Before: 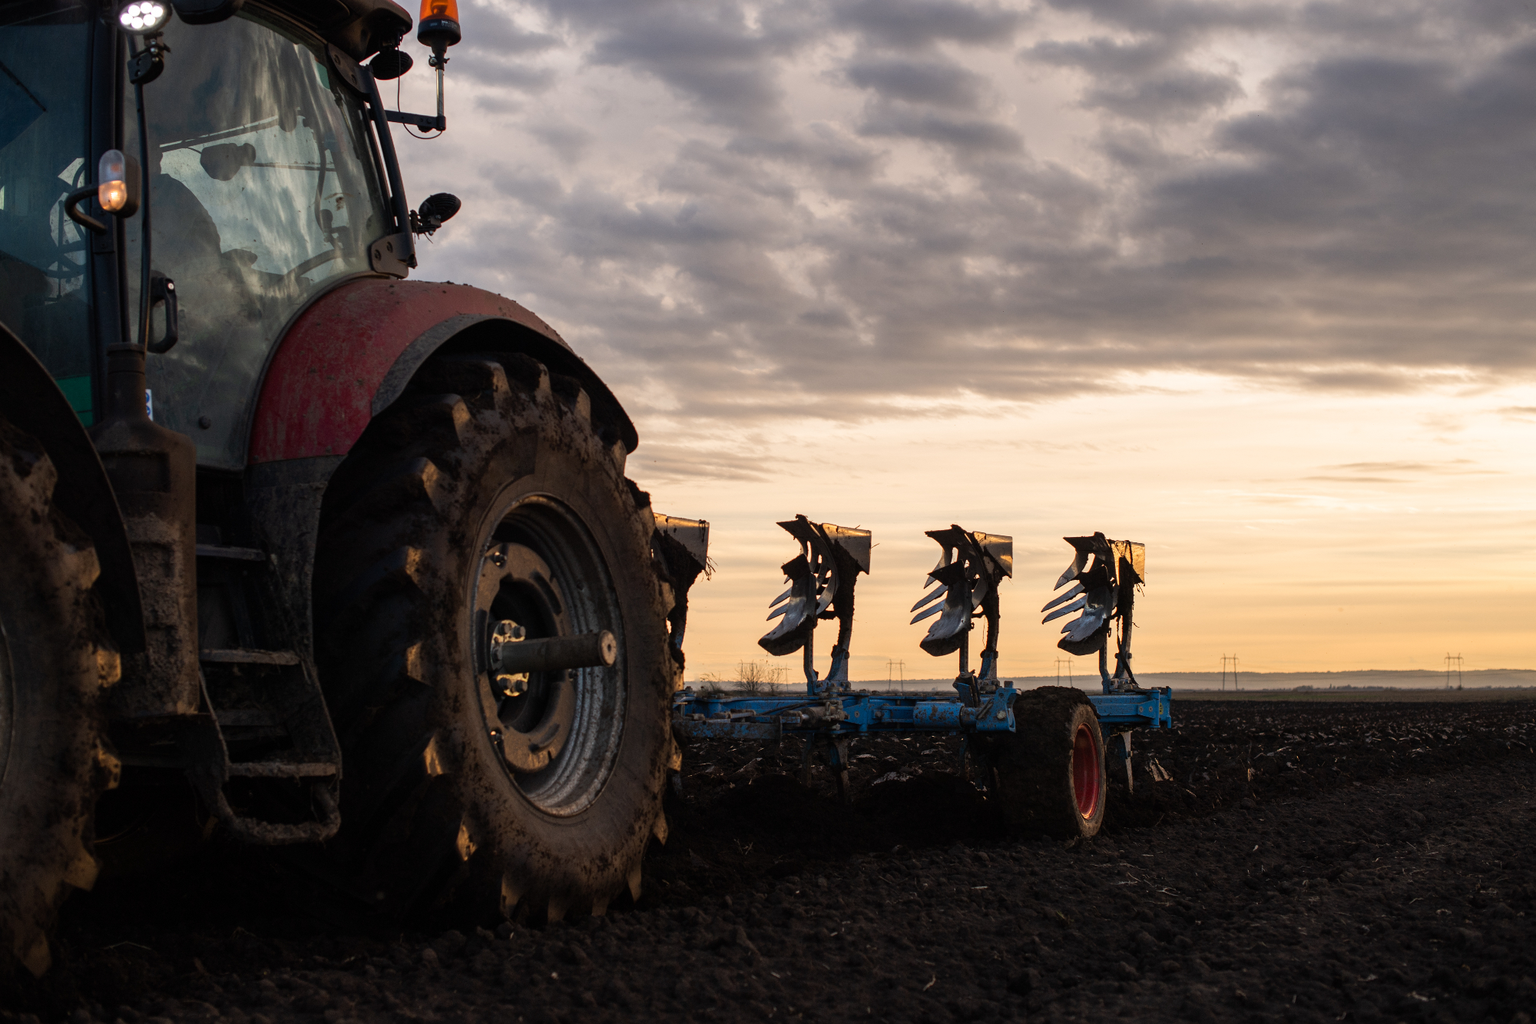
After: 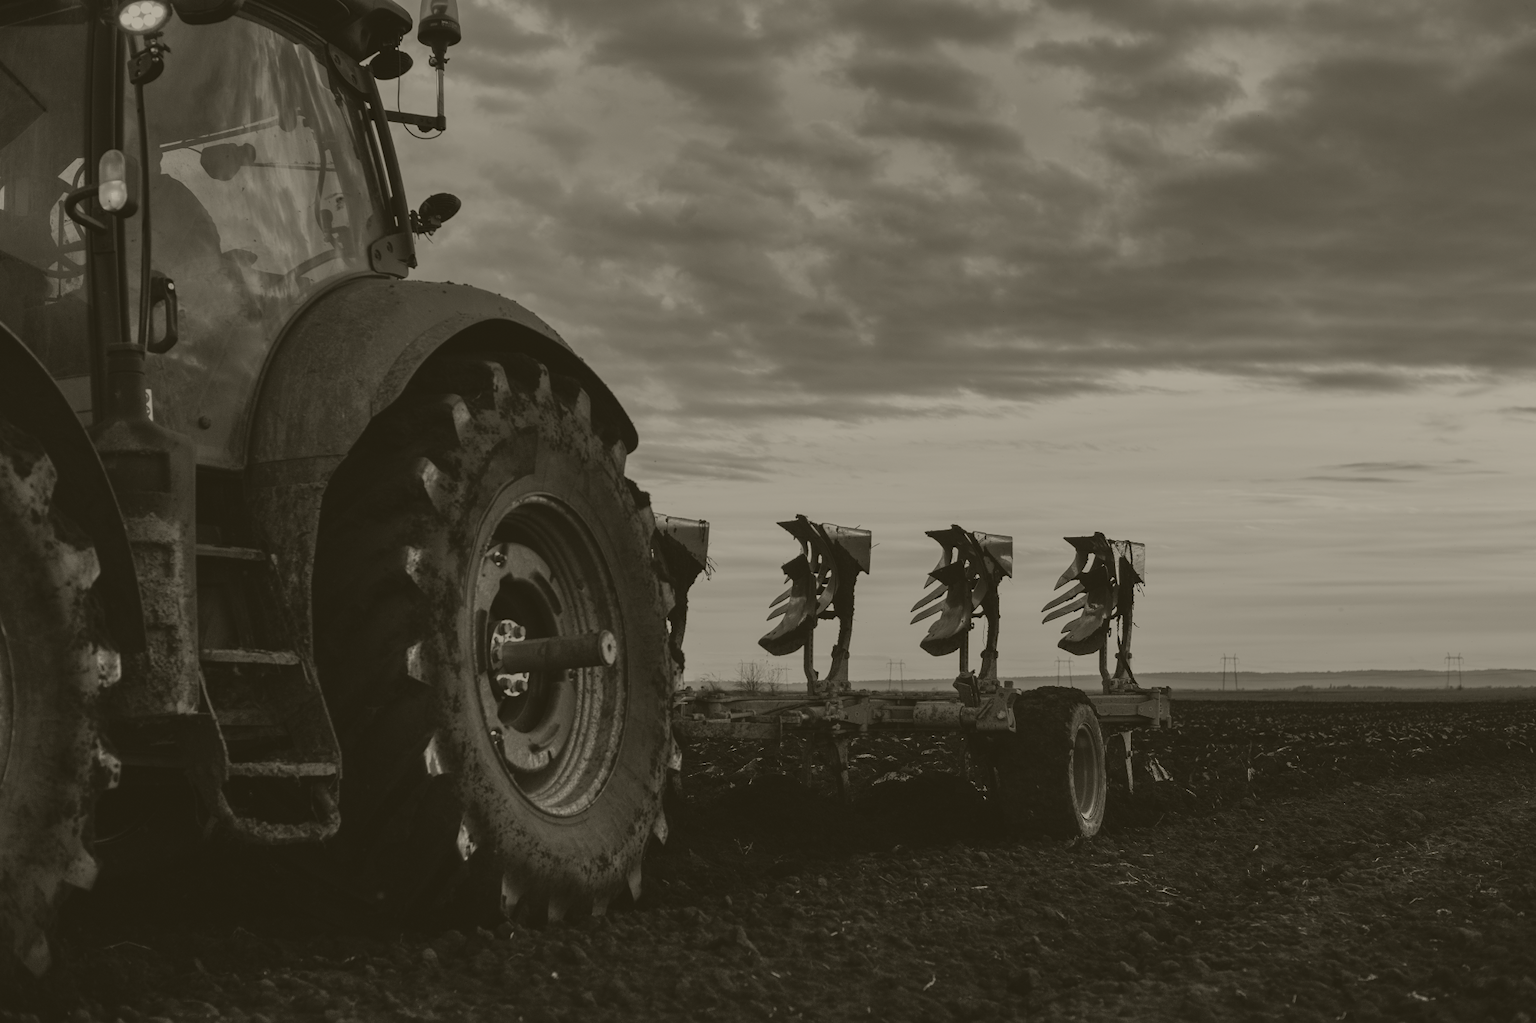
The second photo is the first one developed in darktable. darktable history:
shadows and highlights: low approximation 0.01, soften with gaussian
colorize: hue 41.44°, saturation 22%, source mix 60%, lightness 10.61%
